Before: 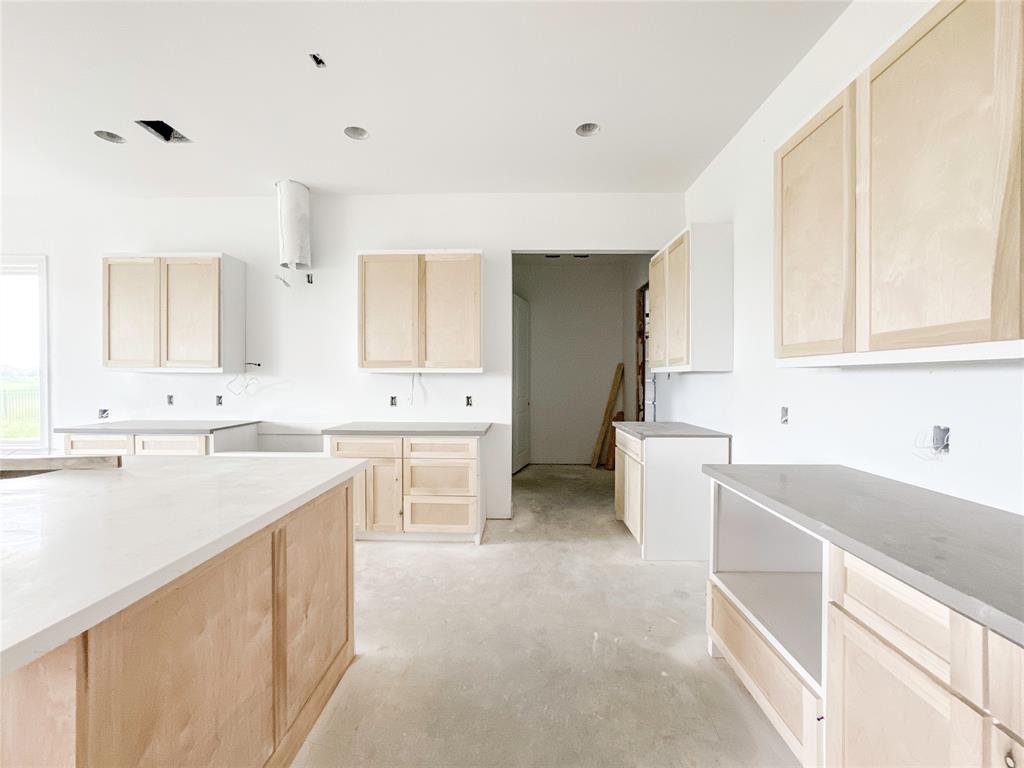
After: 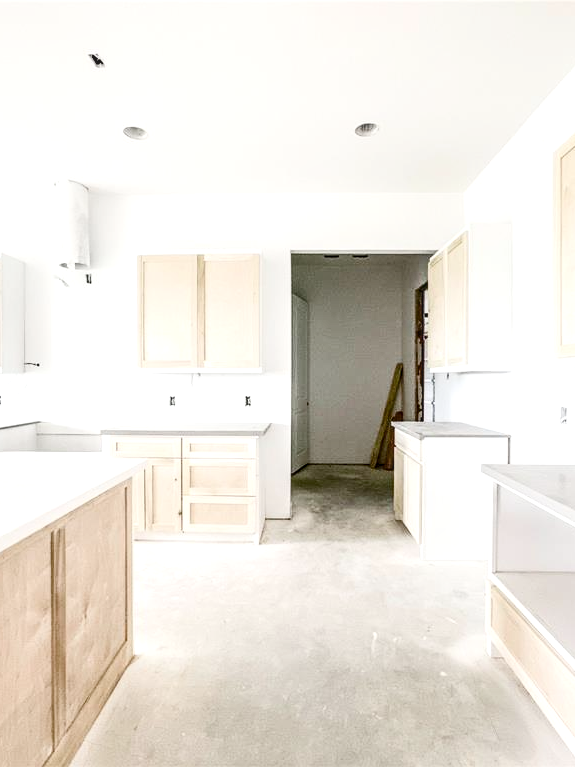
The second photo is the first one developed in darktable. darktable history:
color zones: curves: ch2 [(0, 0.488) (0.143, 0.417) (0.286, 0.212) (0.429, 0.179) (0.571, 0.154) (0.714, 0.415) (0.857, 0.495) (1, 0.488)], mix -122.36%
crop: left 21.653%, right 22.154%, bottom 0.014%
contrast brightness saturation: contrast 0.249, saturation -0.311
local contrast: on, module defaults
color balance rgb: power › hue 72.06°, perceptual saturation grading › global saturation 20%, perceptual saturation grading › highlights -24.72%, perceptual saturation grading › shadows 50.494%
exposure: exposure 0.494 EV, compensate highlight preservation false
